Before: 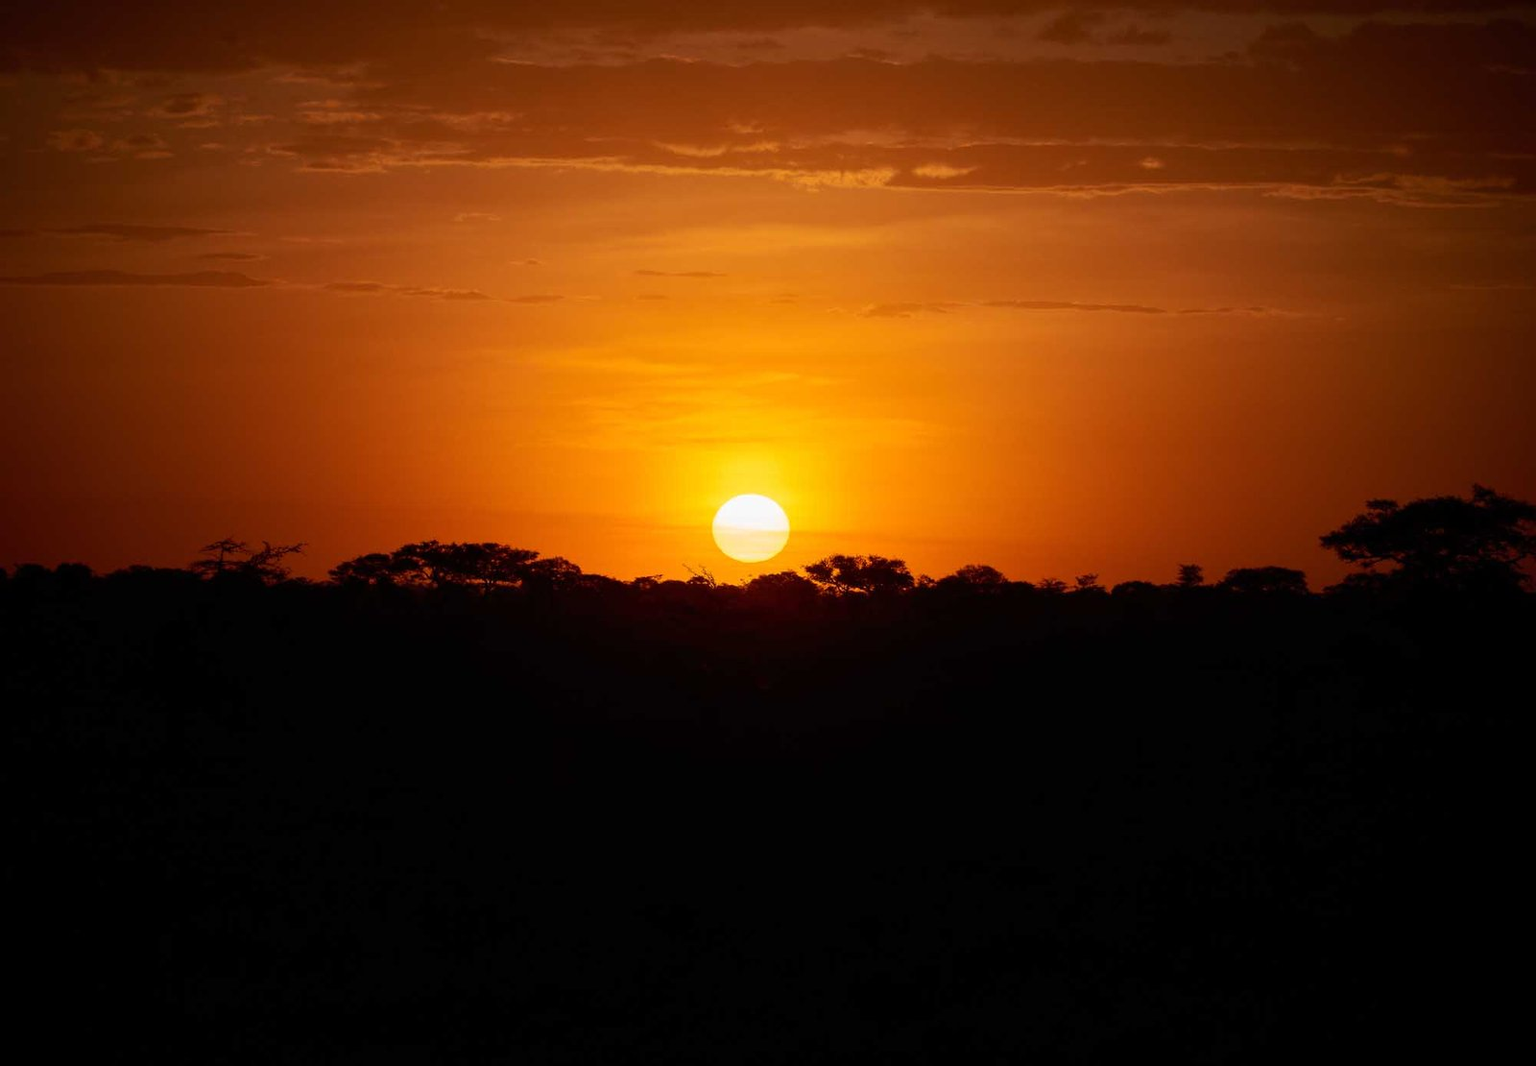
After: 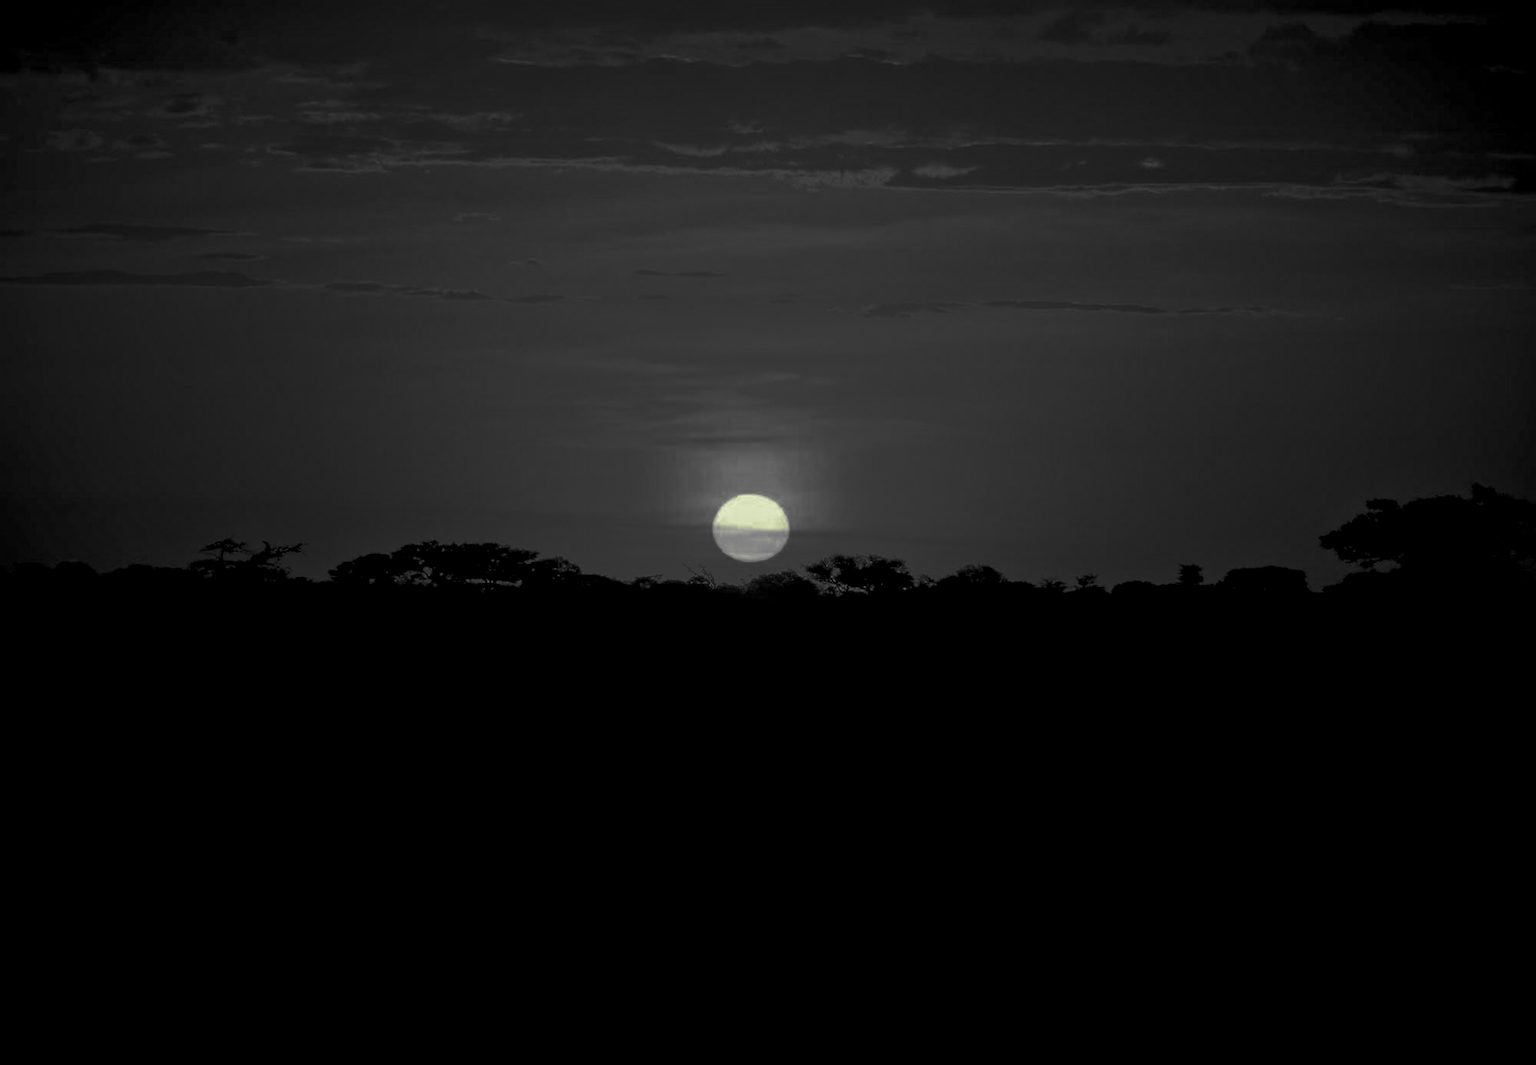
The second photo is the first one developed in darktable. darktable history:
color zones: curves: ch0 [(0.002, 0.429) (0.121, 0.212) (0.198, 0.113) (0.276, 0.344) (0.331, 0.541) (0.41, 0.56) (0.482, 0.289) (0.619, 0.227) (0.721, 0.18) (0.821, 0.435) (0.928, 0.555) (1, 0.587)]; ch1 [(0, 0) (0.143, 0) (0.286, 0) (0.429, 0) (0.571, 0) (0.714, 0) (0.857, 0)]
split-toning: shadows › hue 290.82°, shadows › saturation 0.34, highlights › saturation 0.38, balance 0, compress 50%
exposure: black level correction 0.009, exposure -0.637 EV, compensate highlight preservation false
local contrast: mode bilateral grid, contrast 20, coarseness 19, detail 163%, midtone range 0.2
